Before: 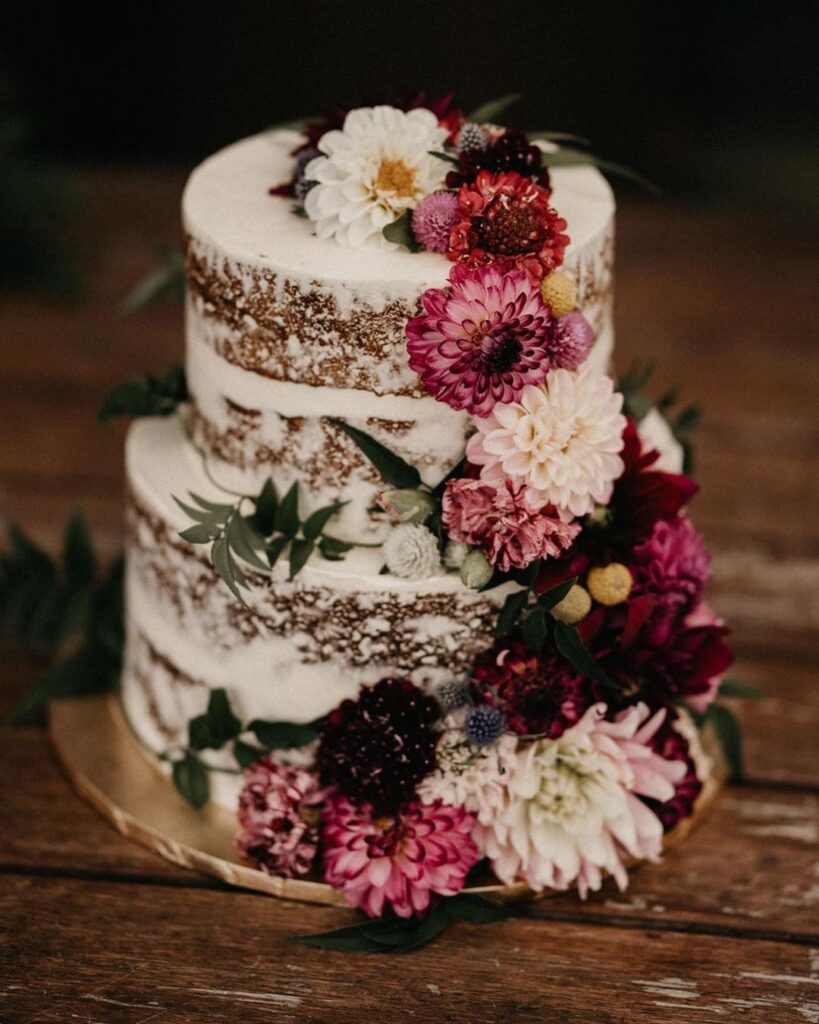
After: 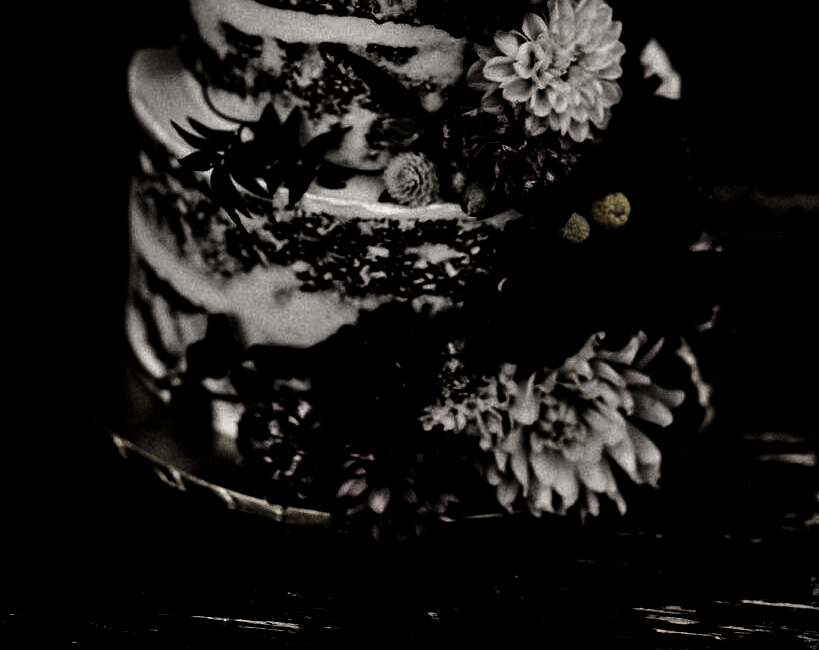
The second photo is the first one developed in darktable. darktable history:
tone equalizer: -7 EV 0.15 EV, -6 EV 0.6 EV, -5 EV 1.15 EV, -4 EV 1.33 EV, -3 EV 1.15 EV, -2 EV 0.6 EV, -1 EV 0.15 EV, mask exposure compensation -0.5 EV
exposure: exposure 0.3 EV, compensate highlight preservation false
color balance rgb: perceptual saturation grading › global saturation 35%, perceptual saturation grading › highlights -25%, perceptual saturation grading › shadows 50%
white balance: red 1.009, blue 1.027
crop and rotate: top 36.435%
base curve: curves: ch0 [(0, 0) (0.028, 0.03) (0.121, 0.232) (0.46, 0.748) (0.859, 0.968) (1, 1)], preserve colors none
levels: levels [0.721, 0.937, 0.997]
